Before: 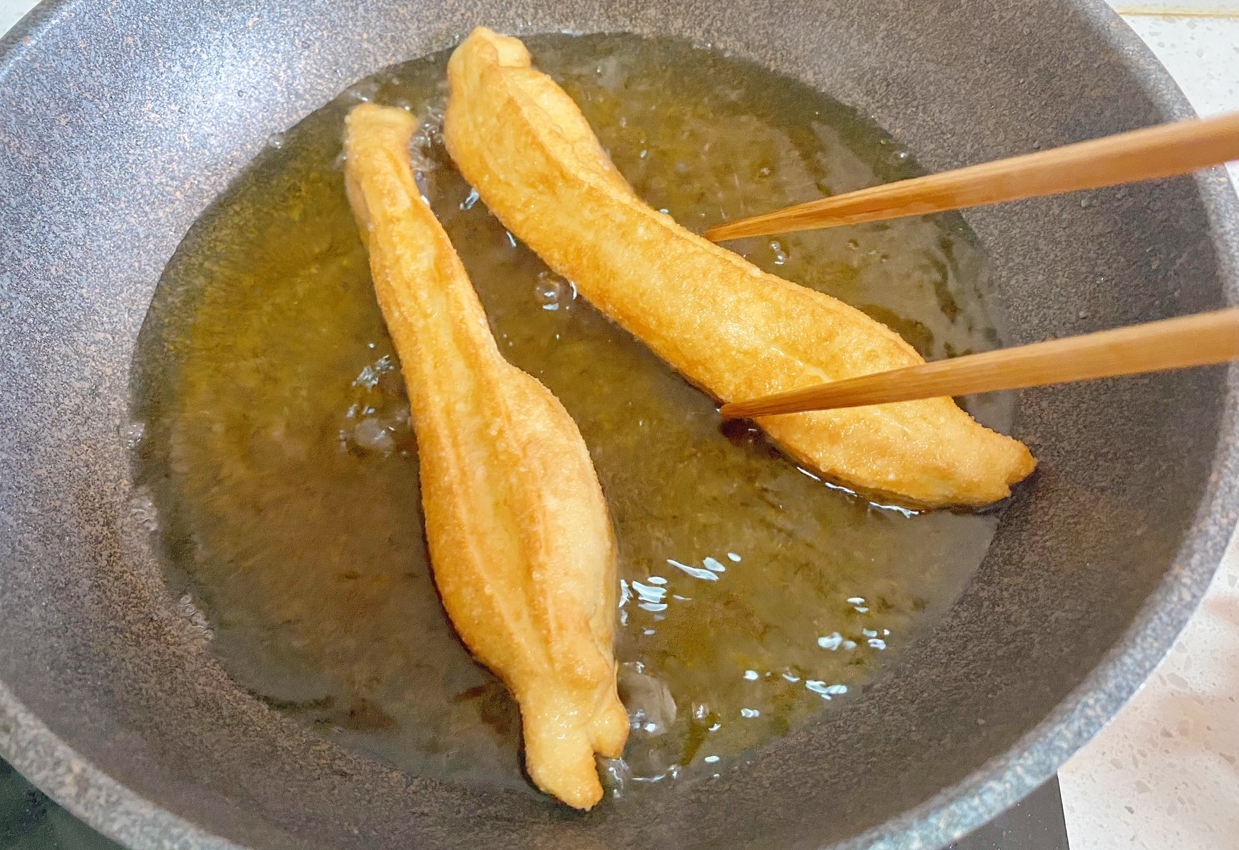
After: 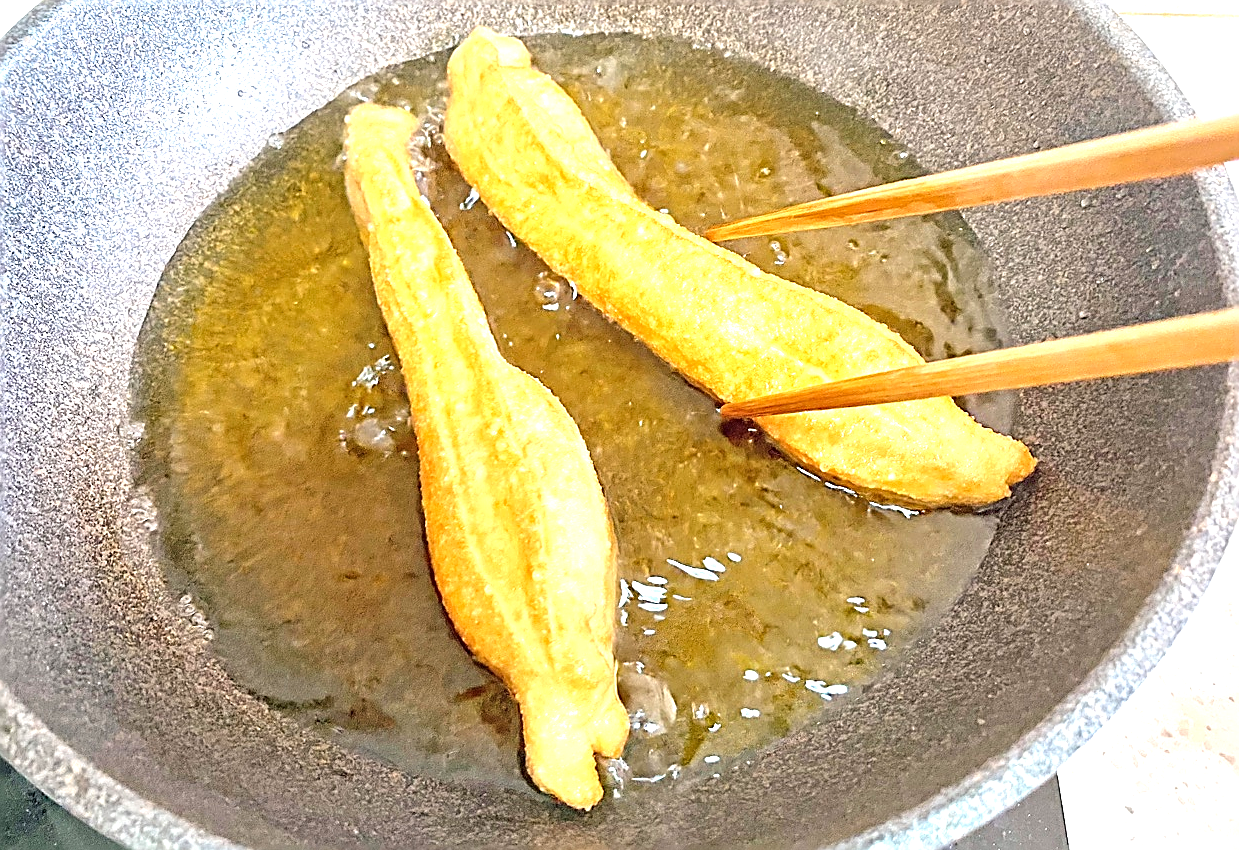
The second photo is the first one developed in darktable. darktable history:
contrast equalizer: y [[0.5, 0.5, 0.501, 0.63, 0.504, 0.5], [0.5 ×6], [0.5 ×6], [0 ×6], [0 ×6]]
exposure: black level correction 0, exposure 1.1 EV, compensate highlight preservation false
sharpen: radius 1.685, amount 1.294
